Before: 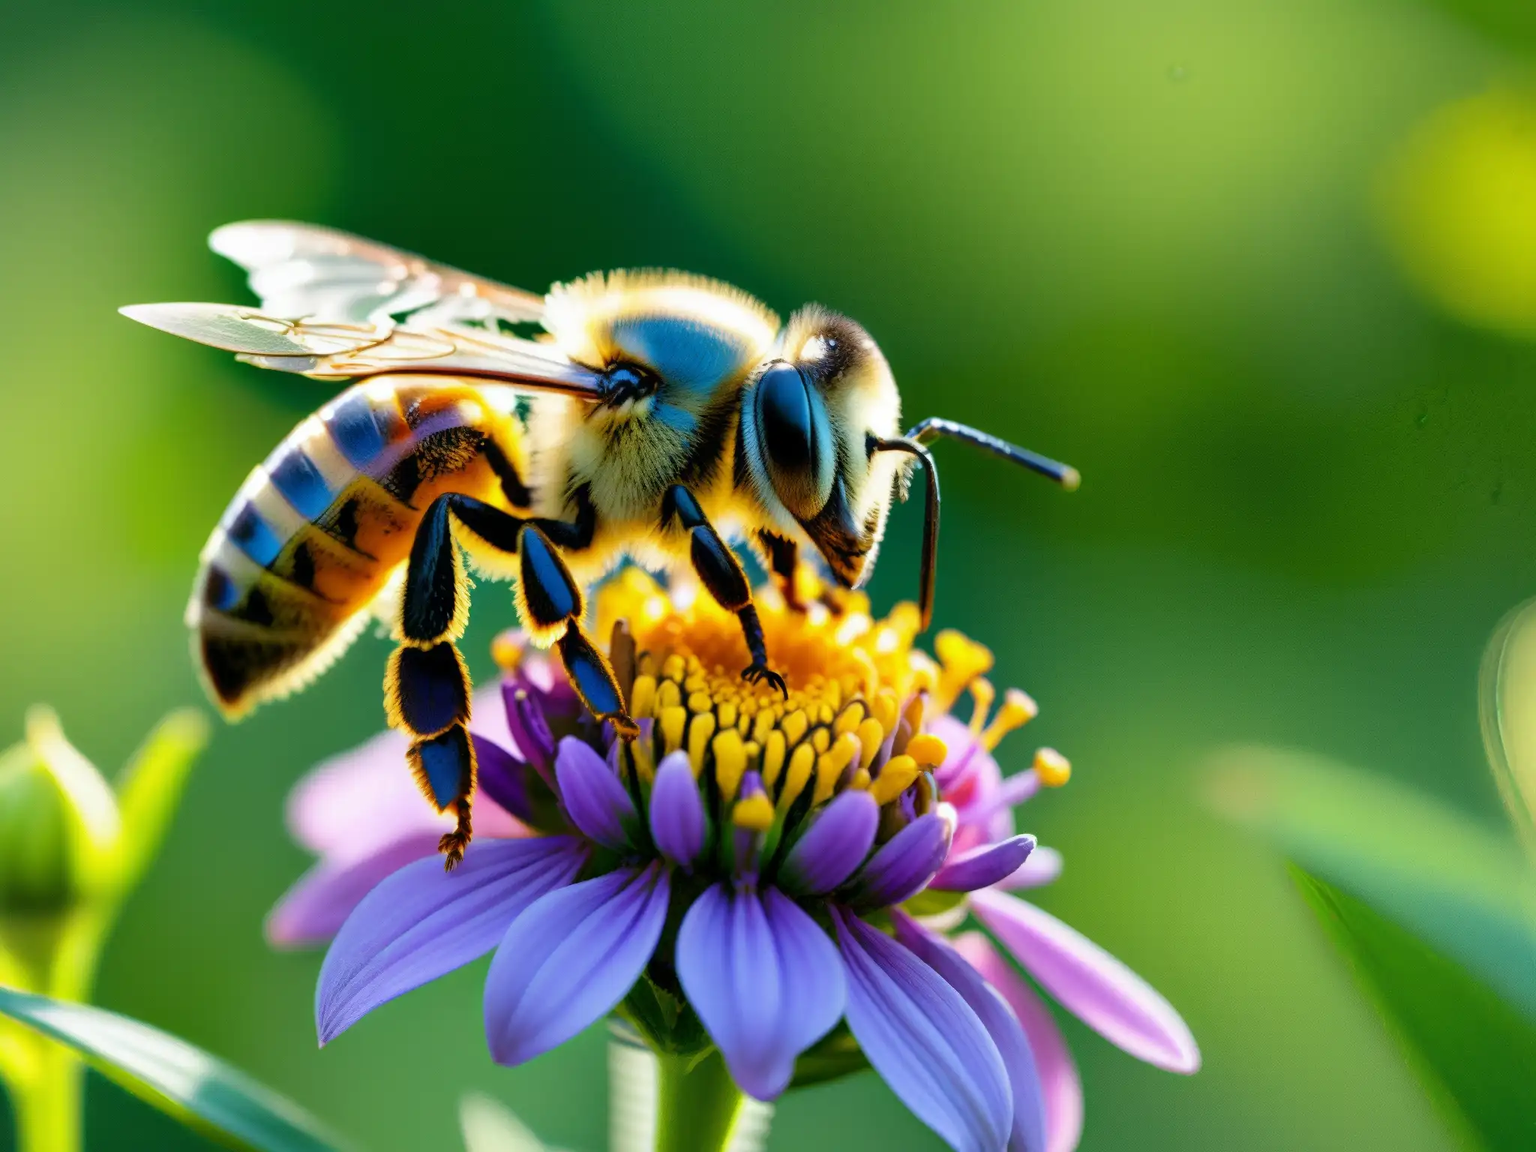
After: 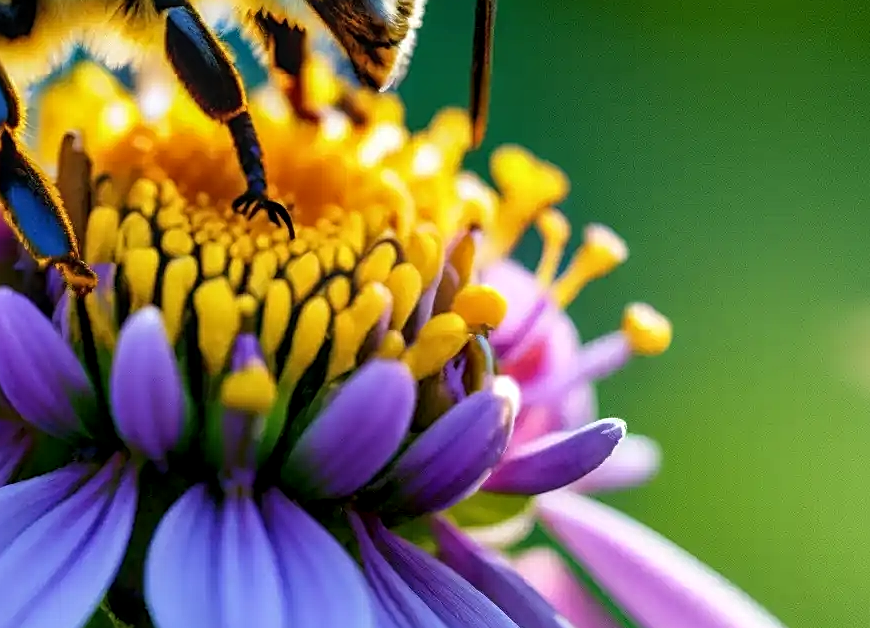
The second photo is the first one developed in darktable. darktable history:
sharpen: on, module defaults
crop: left 36.94%, top 45.243%, right 20.531%, bottom 13.825%
local contrast: on, module defaults
